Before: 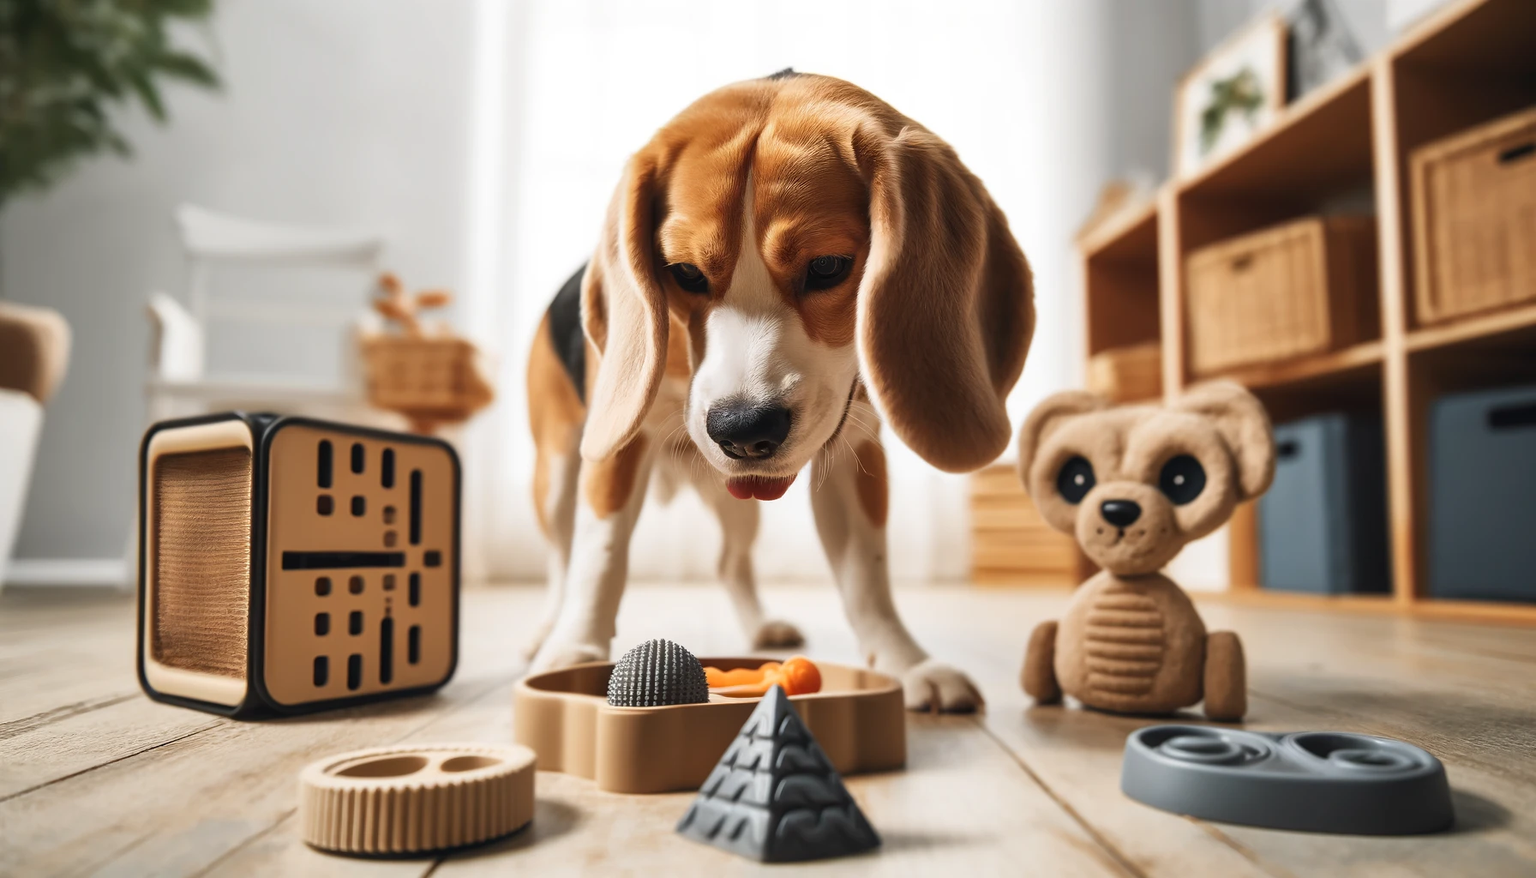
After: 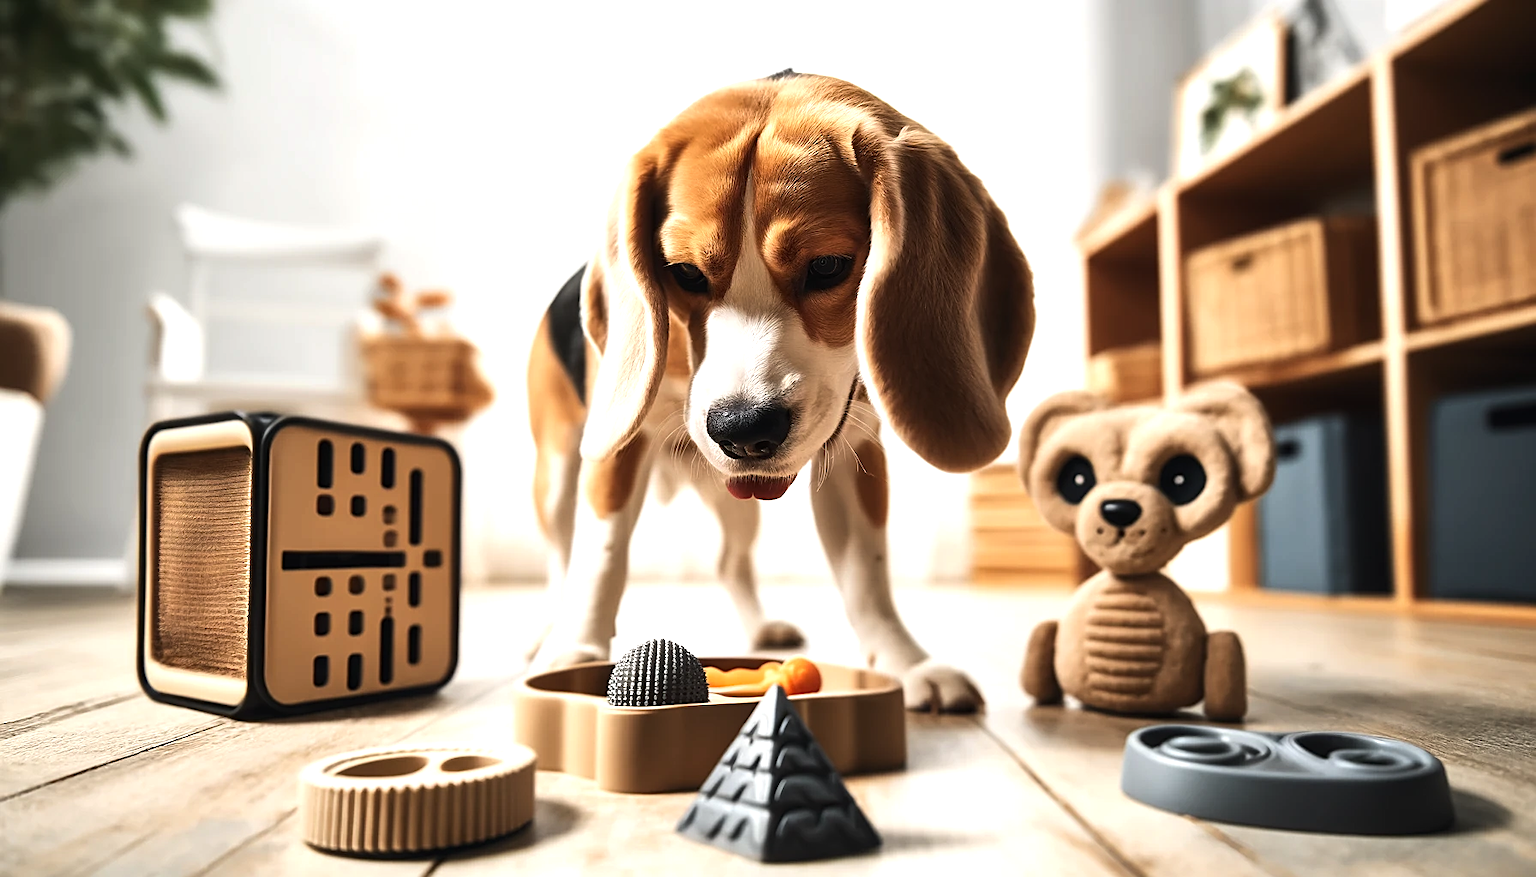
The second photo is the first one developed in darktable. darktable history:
sharpen: on, module defaults
tone equalizer: -8 EV -0.786 EV, -7 EV -0.707 EV, -6 EV -0.628 EV, -5 EV -0.397 EV, -3 EV 0.377 EV, -2 EV 0.6 EV, -1 EV 0.687 EV, +0 EV 0.78 EV, edges refinement/feathering 500, mask exposure compensation -1.57 EV, preserve details no
